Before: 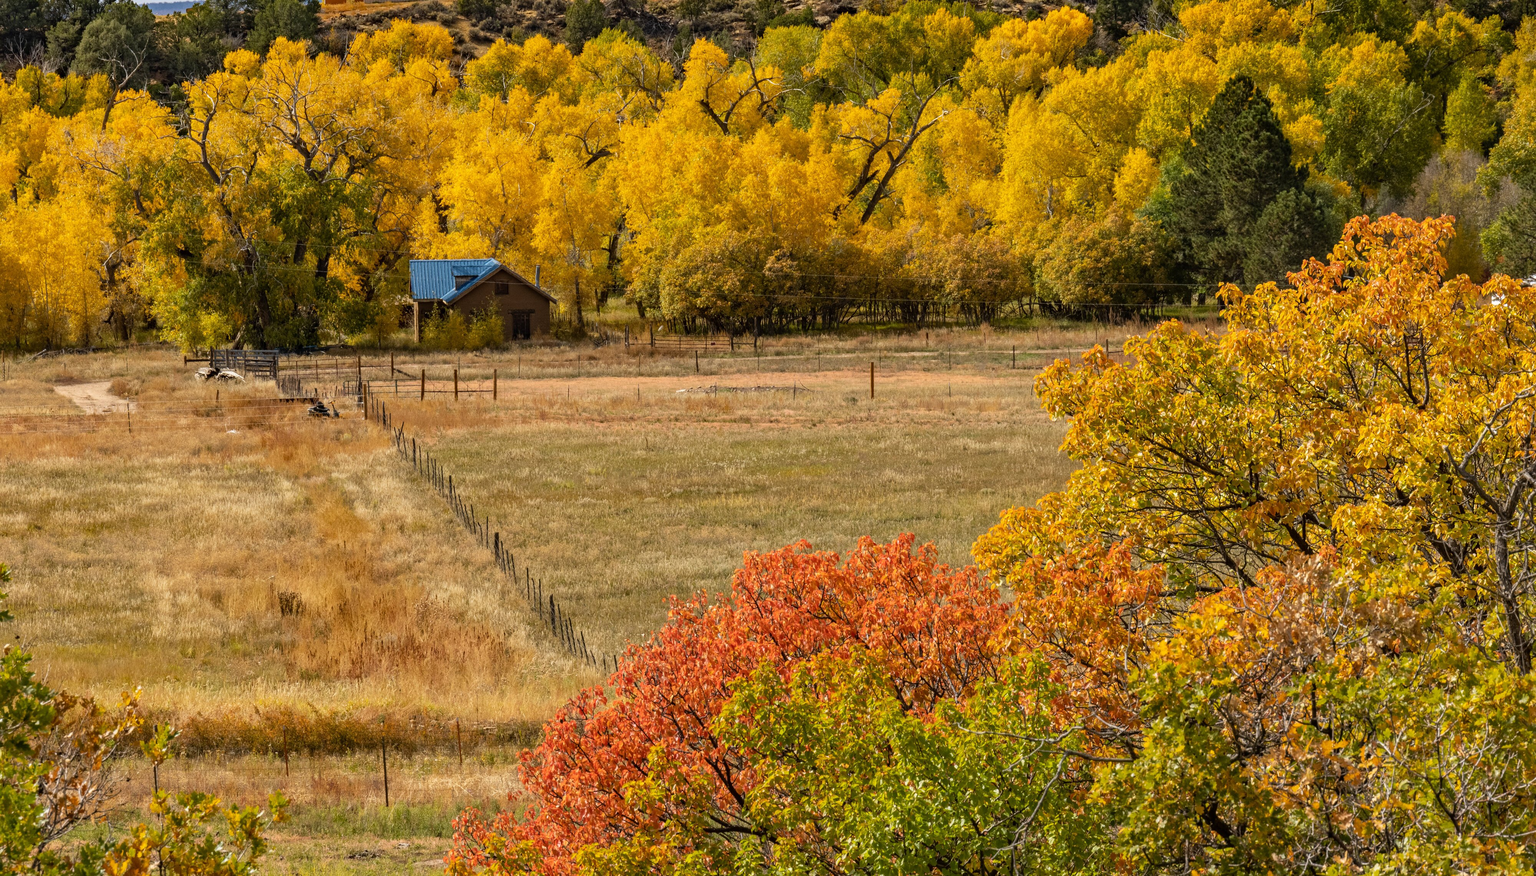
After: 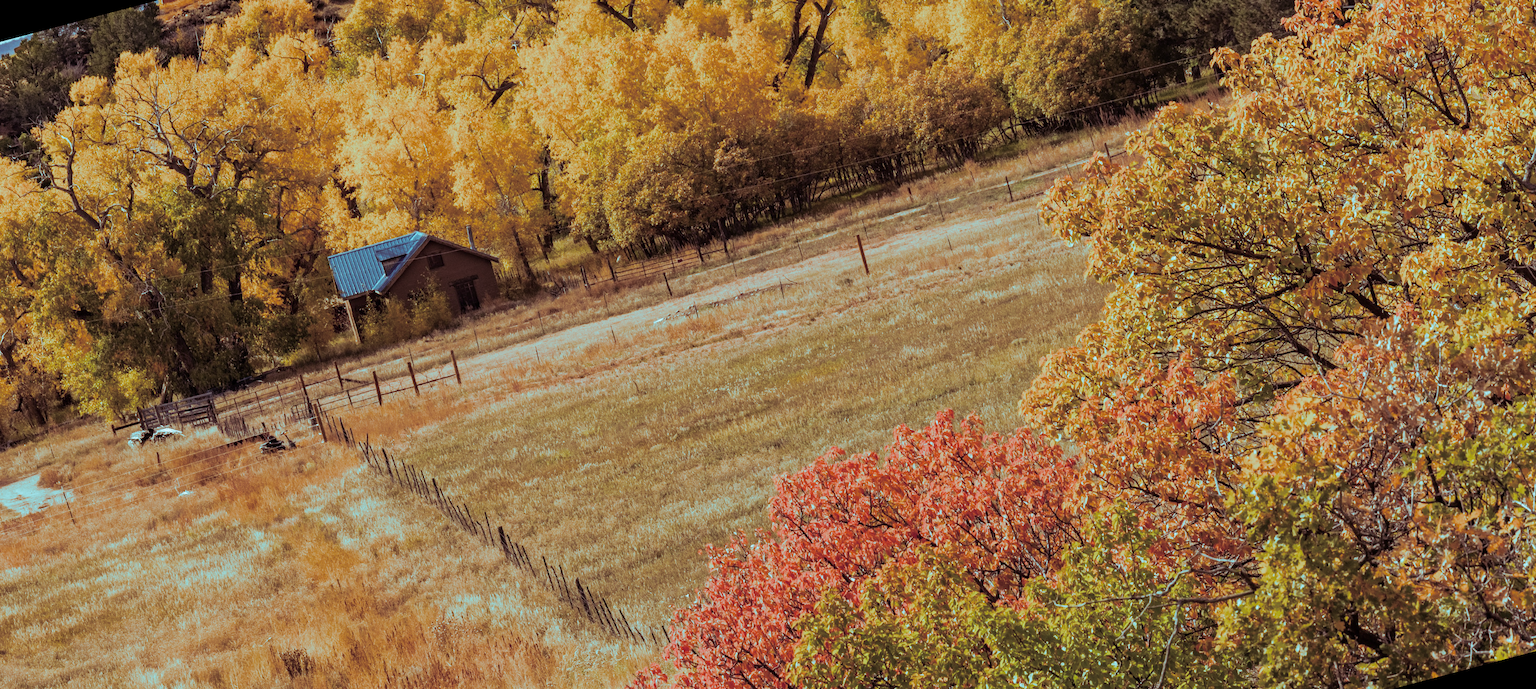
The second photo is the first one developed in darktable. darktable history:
split-toning: shadows › hue 327.6°, highlights › hue 198°, highlights › saturation 0.55, balance -21.25, compress 0%
rotate and perspective: rotation -14.8°, crop left 0.1, crop right 0.903, crop top 0.25, crop bottom 0.748
